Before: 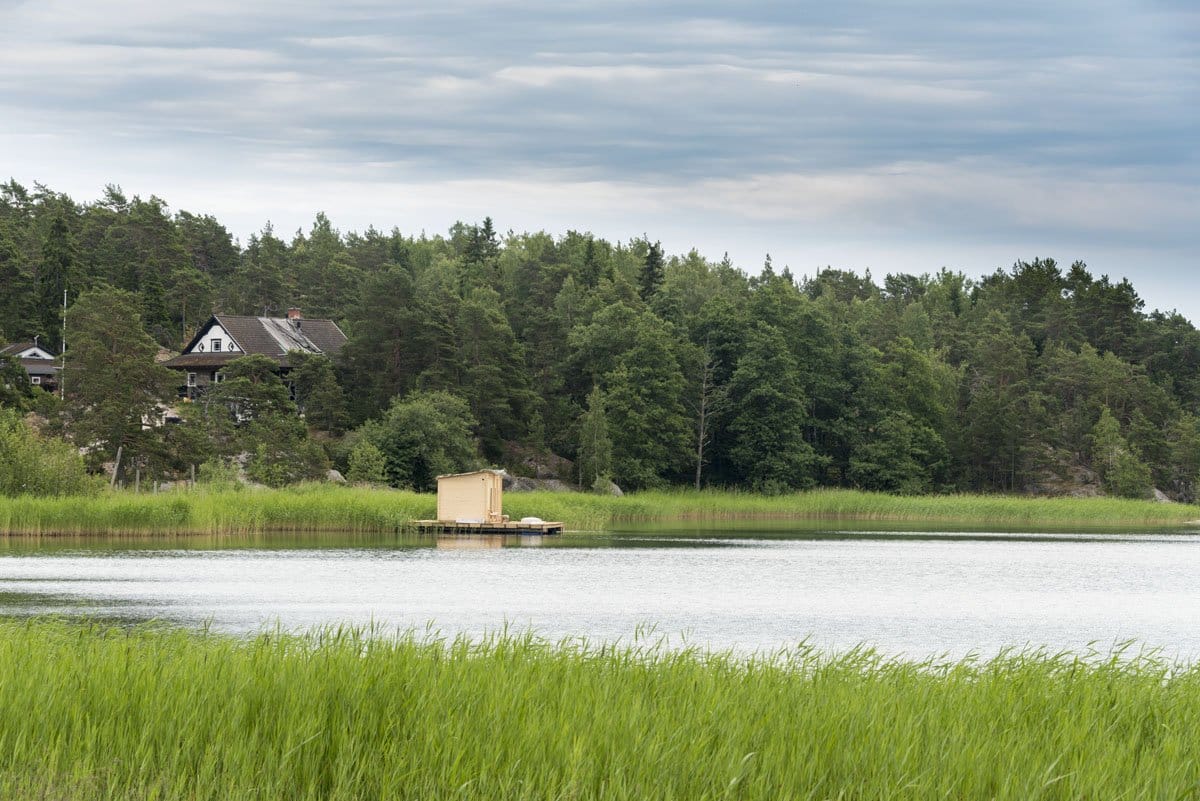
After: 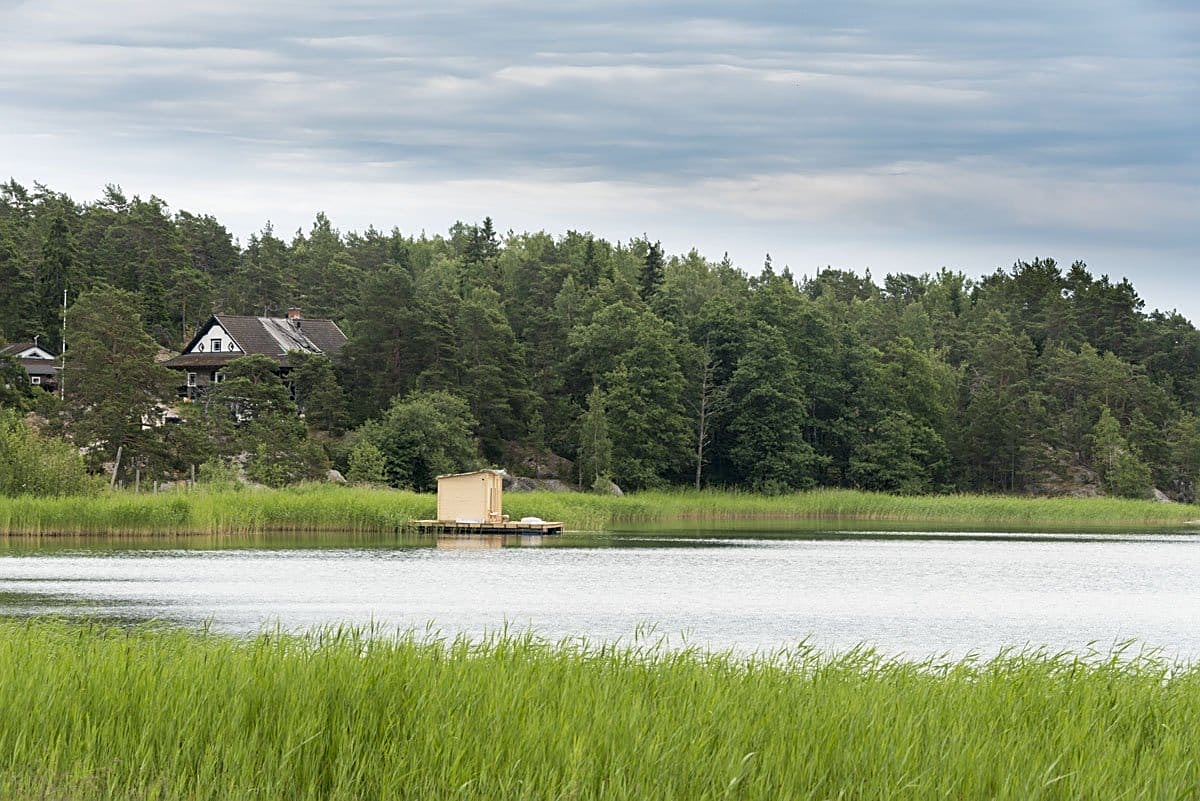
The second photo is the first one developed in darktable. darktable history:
color calibration: gray › normalize channels true, illuminant same as pipeline (D50), adaptation XYZ, x 0.345, y 0.358, temperature 5022.98 K, gamut compression 0.003
sharpen: on, module defaults
